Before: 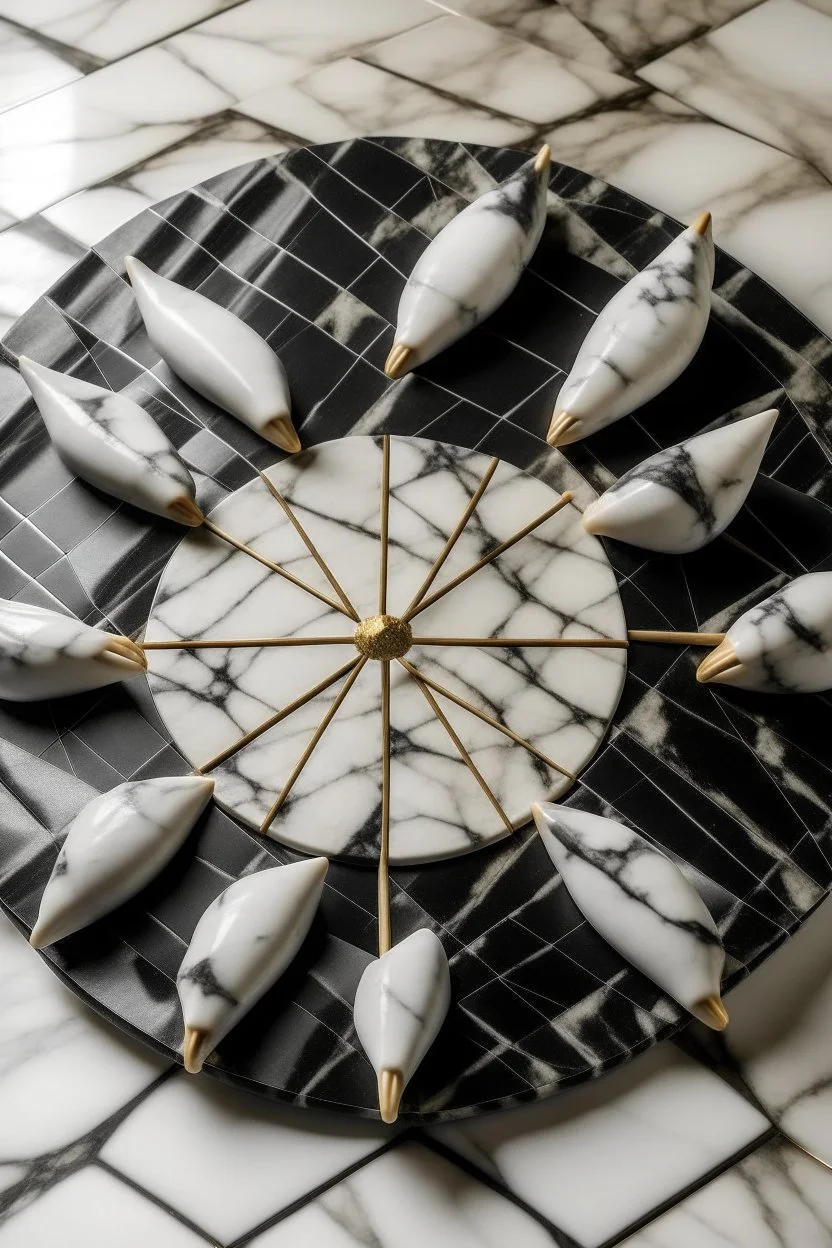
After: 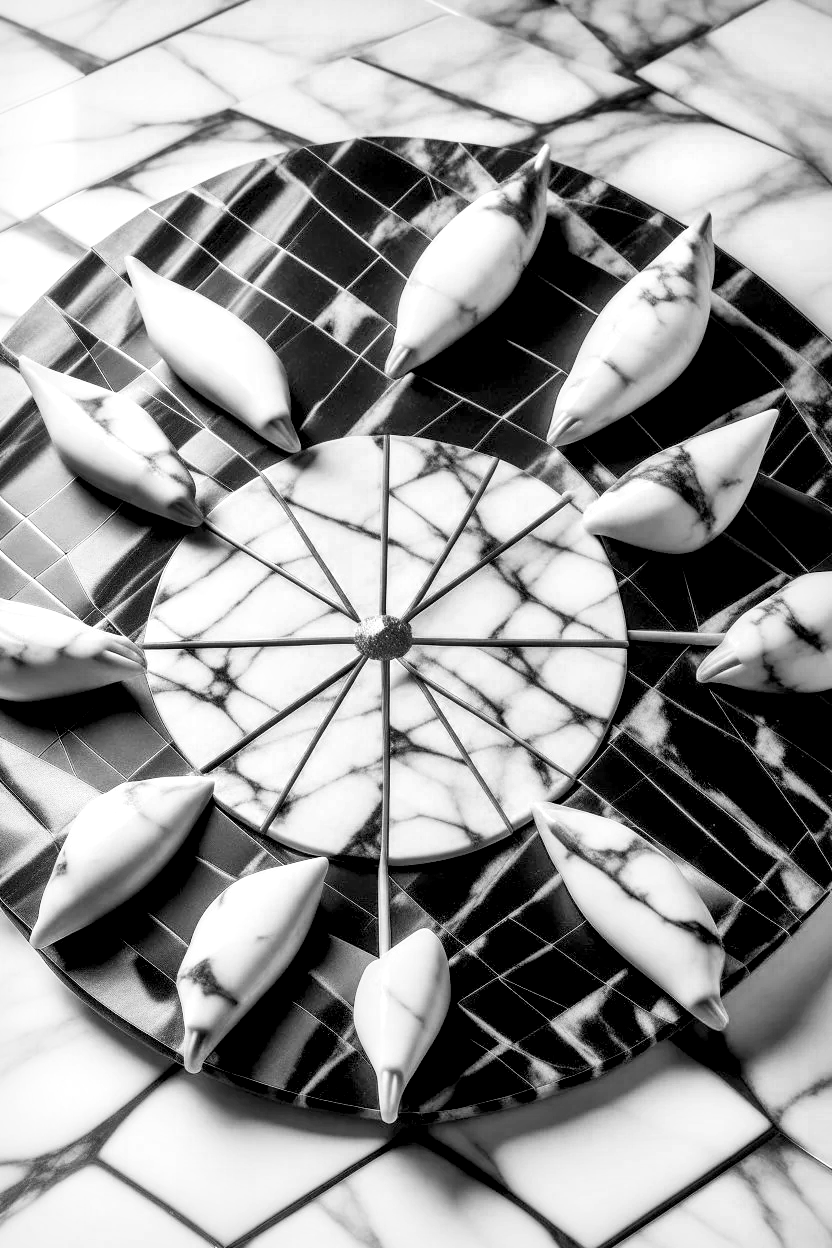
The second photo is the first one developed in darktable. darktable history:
filmic rgb: black relative exposure -16 EV, white relative exposure 4.92 EV, hardness 6.21
color zones: curves: ch0 [(0.002, 0.593) (0.143, 0.417) (0.285, 0.541) (0.455, 0.289) (0.608, 0.327) (0.727, 0.283) (0.869, 0.571) (1, 0.603)]; ch1 [(0, 0) (0.143, 0) (0.286, 0) (0.429, 0) (0.571, 0) (0.714, 0) (0.857, 0)]
exposure: black level correction 0.001, exposure 1.306 EV, compensate exposure bias true, compensate highlight preservation false
local contrast: mode bilateral grid, contrast 45, coarseness 70, detail 214%, midtone range 0.2
